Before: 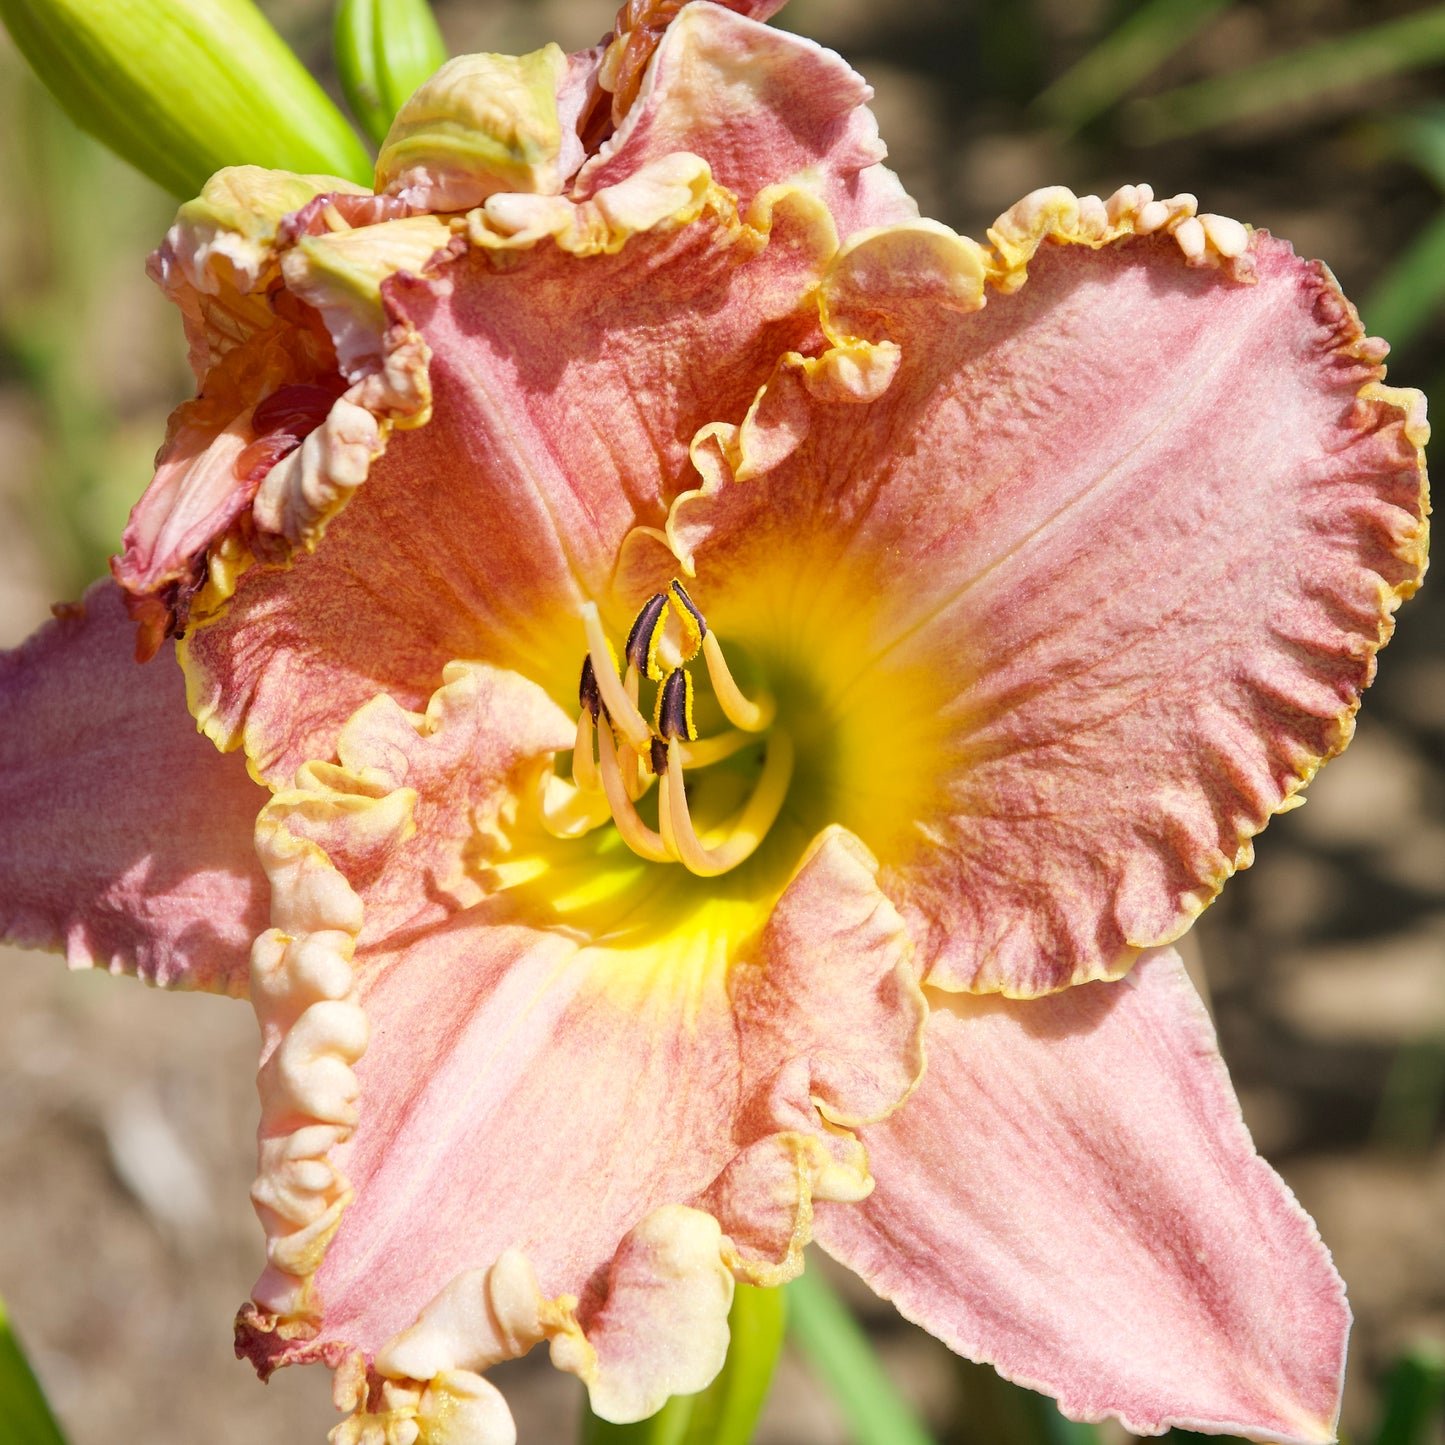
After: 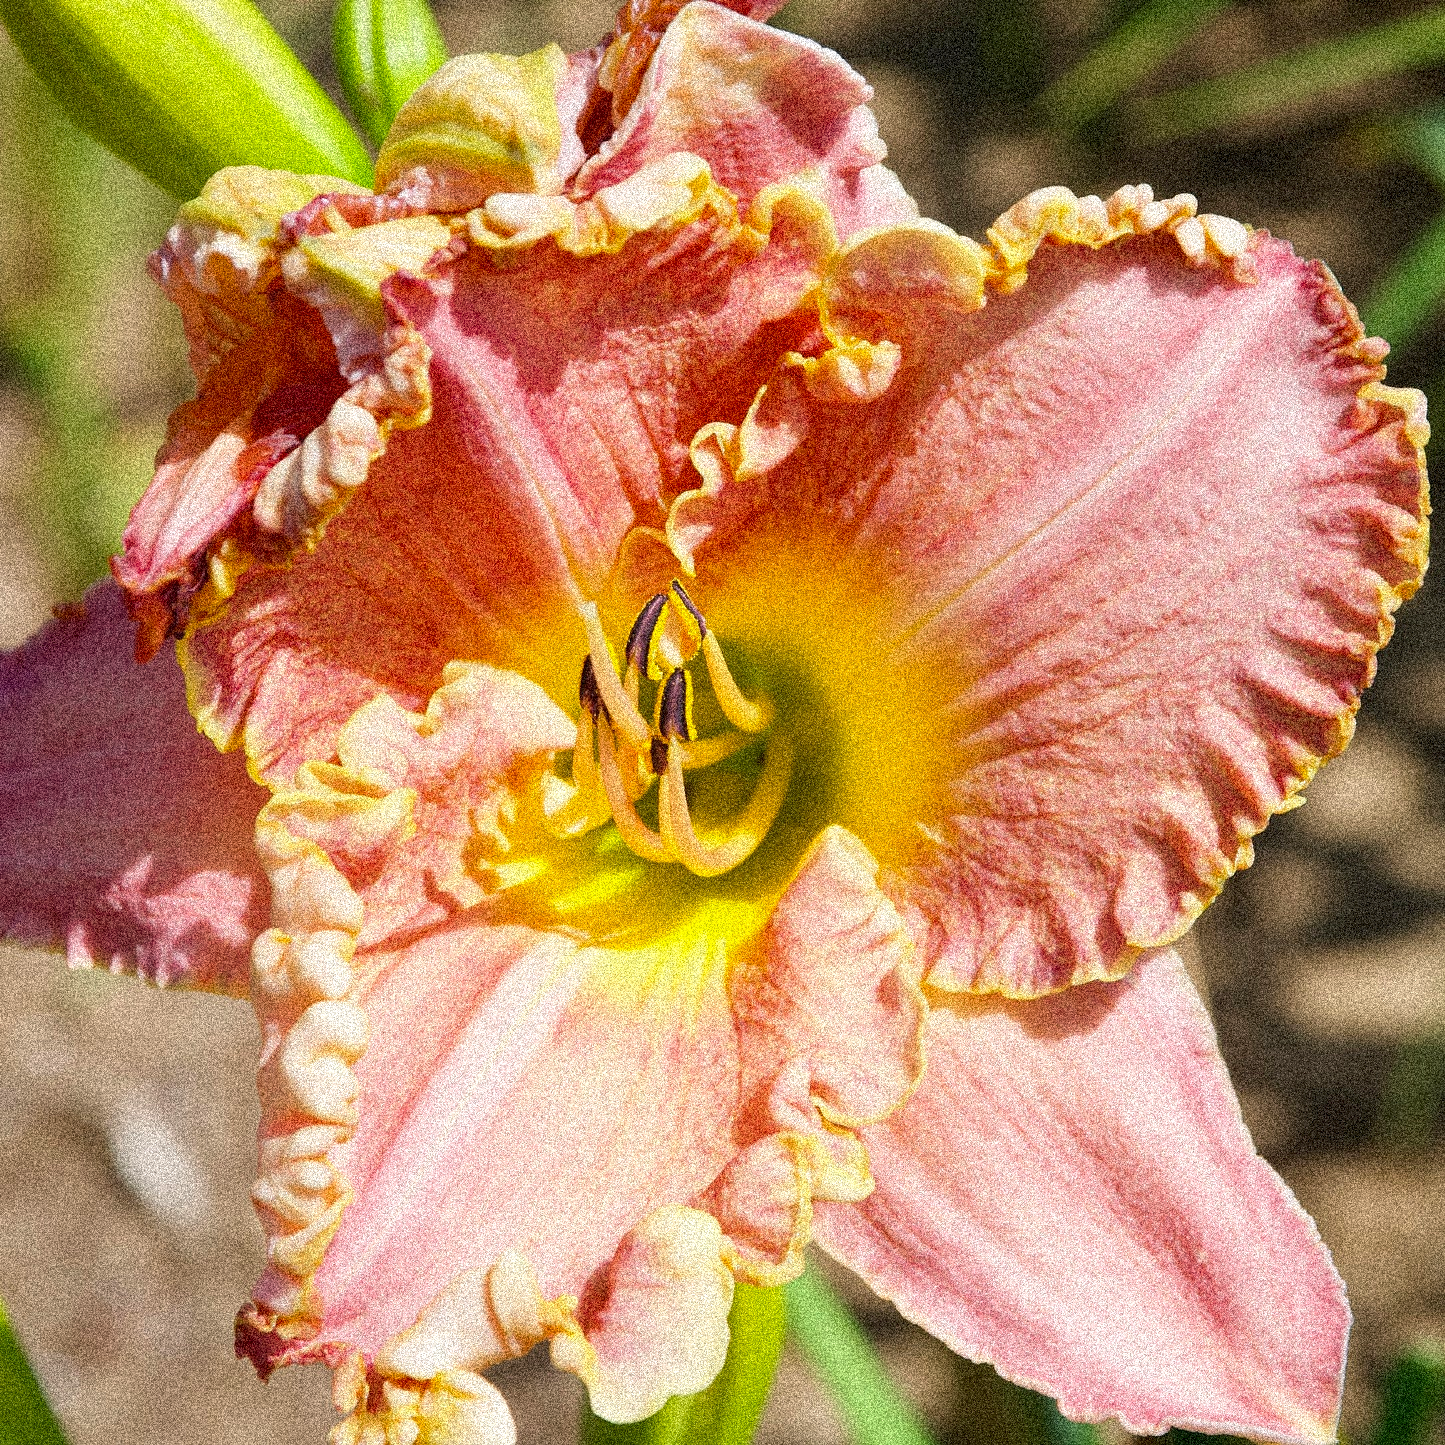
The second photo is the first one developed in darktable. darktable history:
grain: coarseness 3.75 ISO, strength 100%, mid-tones bias 0%
contrast brightness saturation: contrast 0.04, saturation 0.16
